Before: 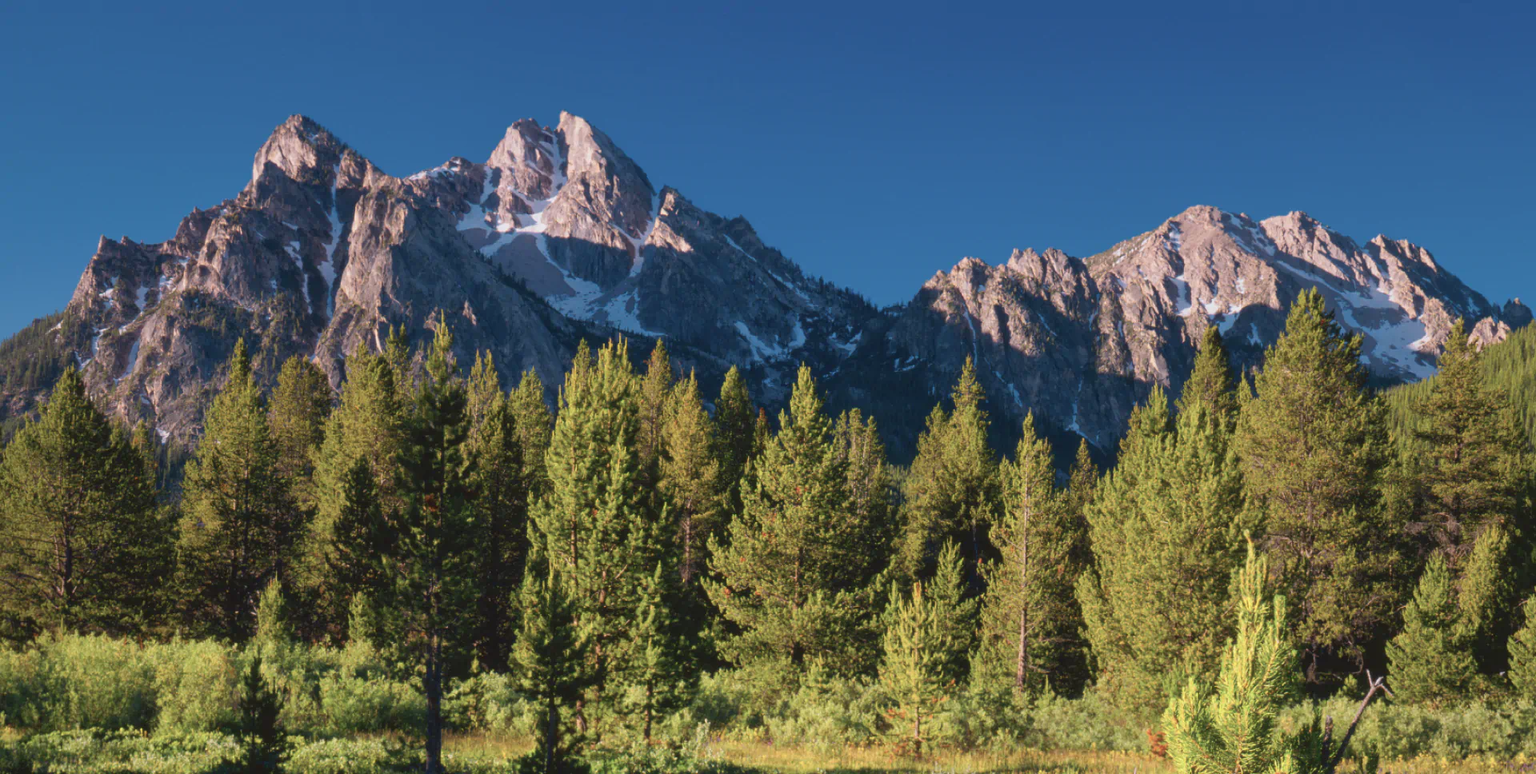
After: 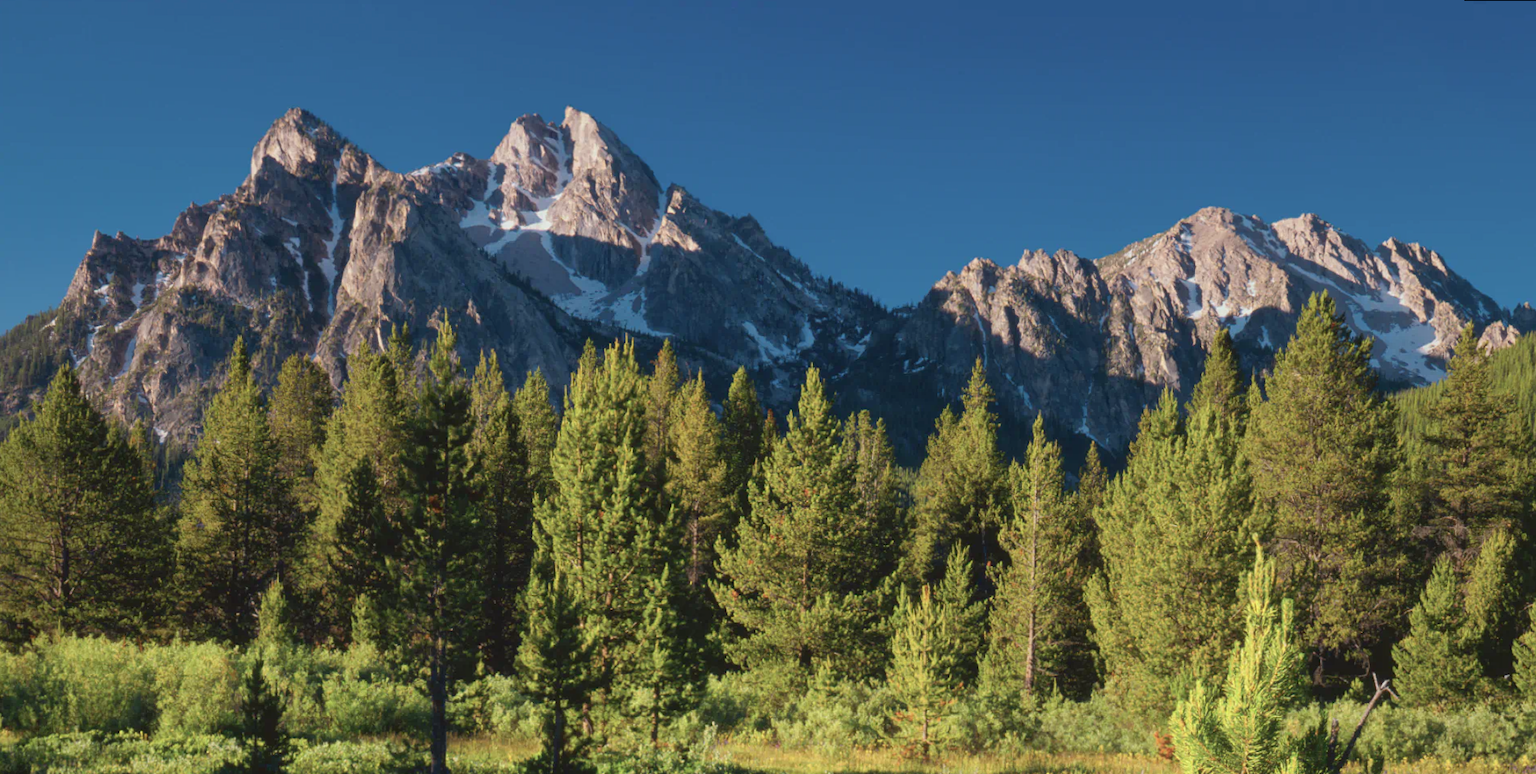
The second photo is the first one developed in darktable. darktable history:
color correction: highlights a* -4.73, highlights b* 5.06, saturation 0.97
rotate and perspective: rotation 0.174°, lens shift (vertical) 0.013, lens shift (horizontal) 0.019, shear 0.001, automatic cropping original format, crop left 0.007, crop right 0.991, crop top 0.016, crop bottom 0.997
